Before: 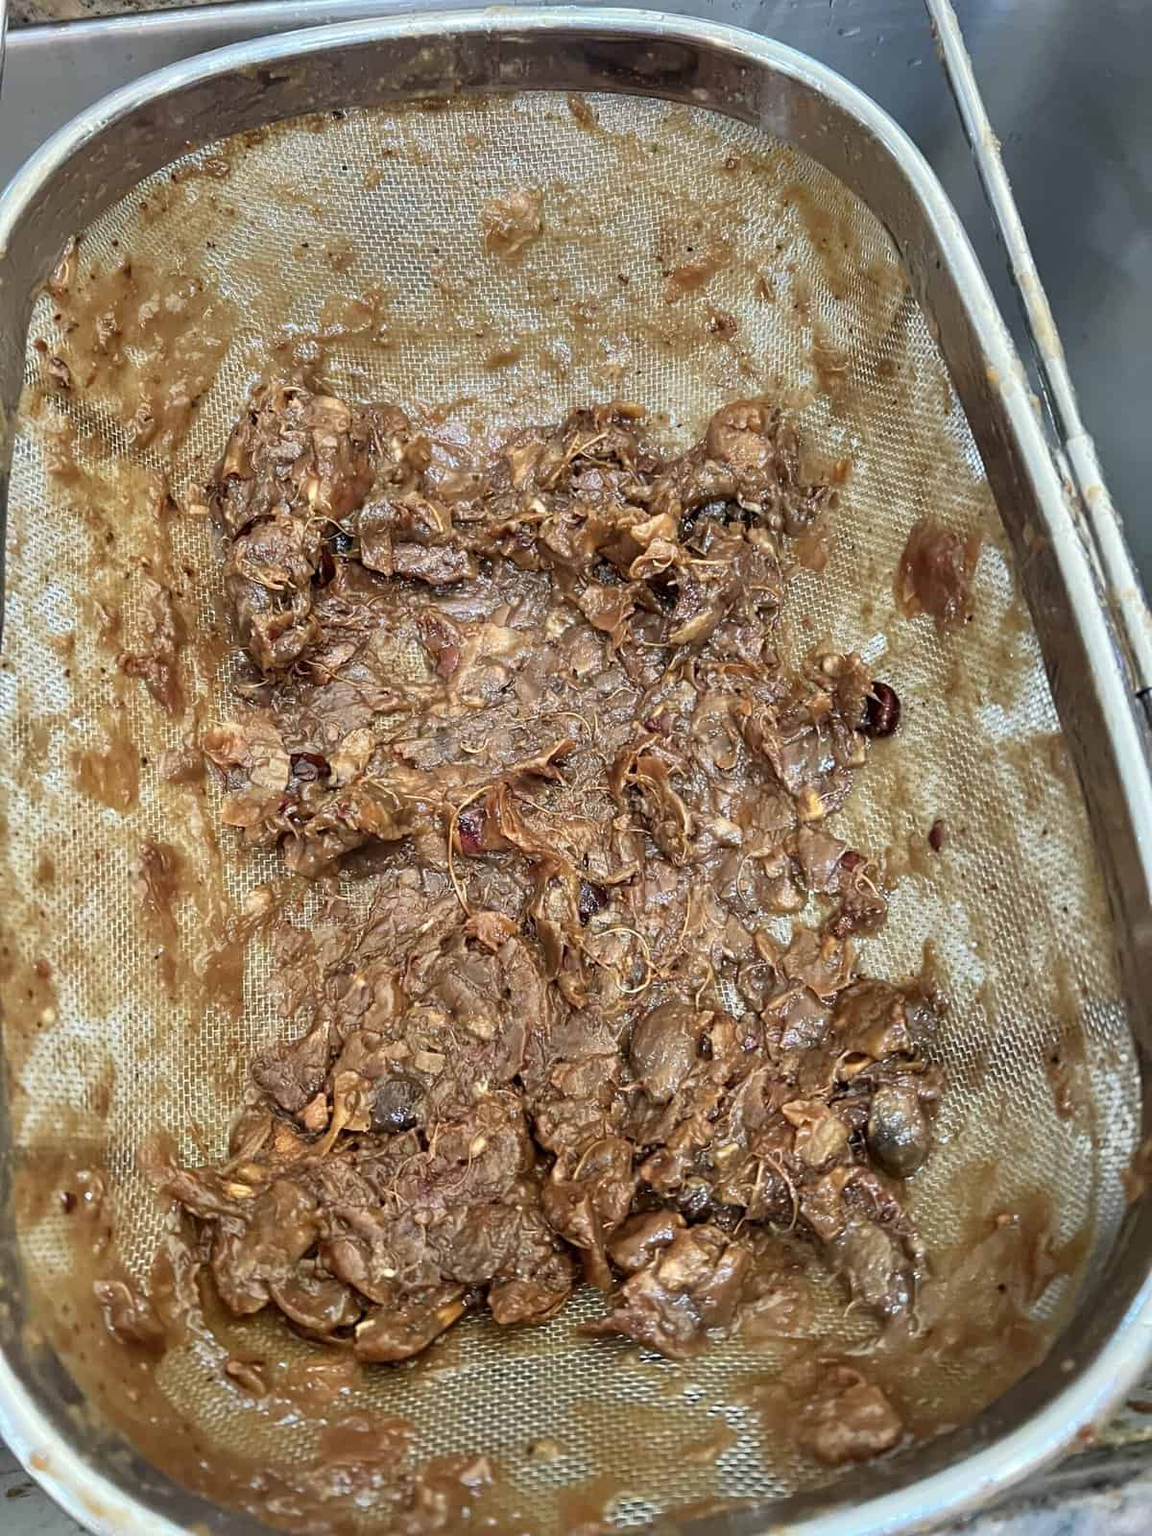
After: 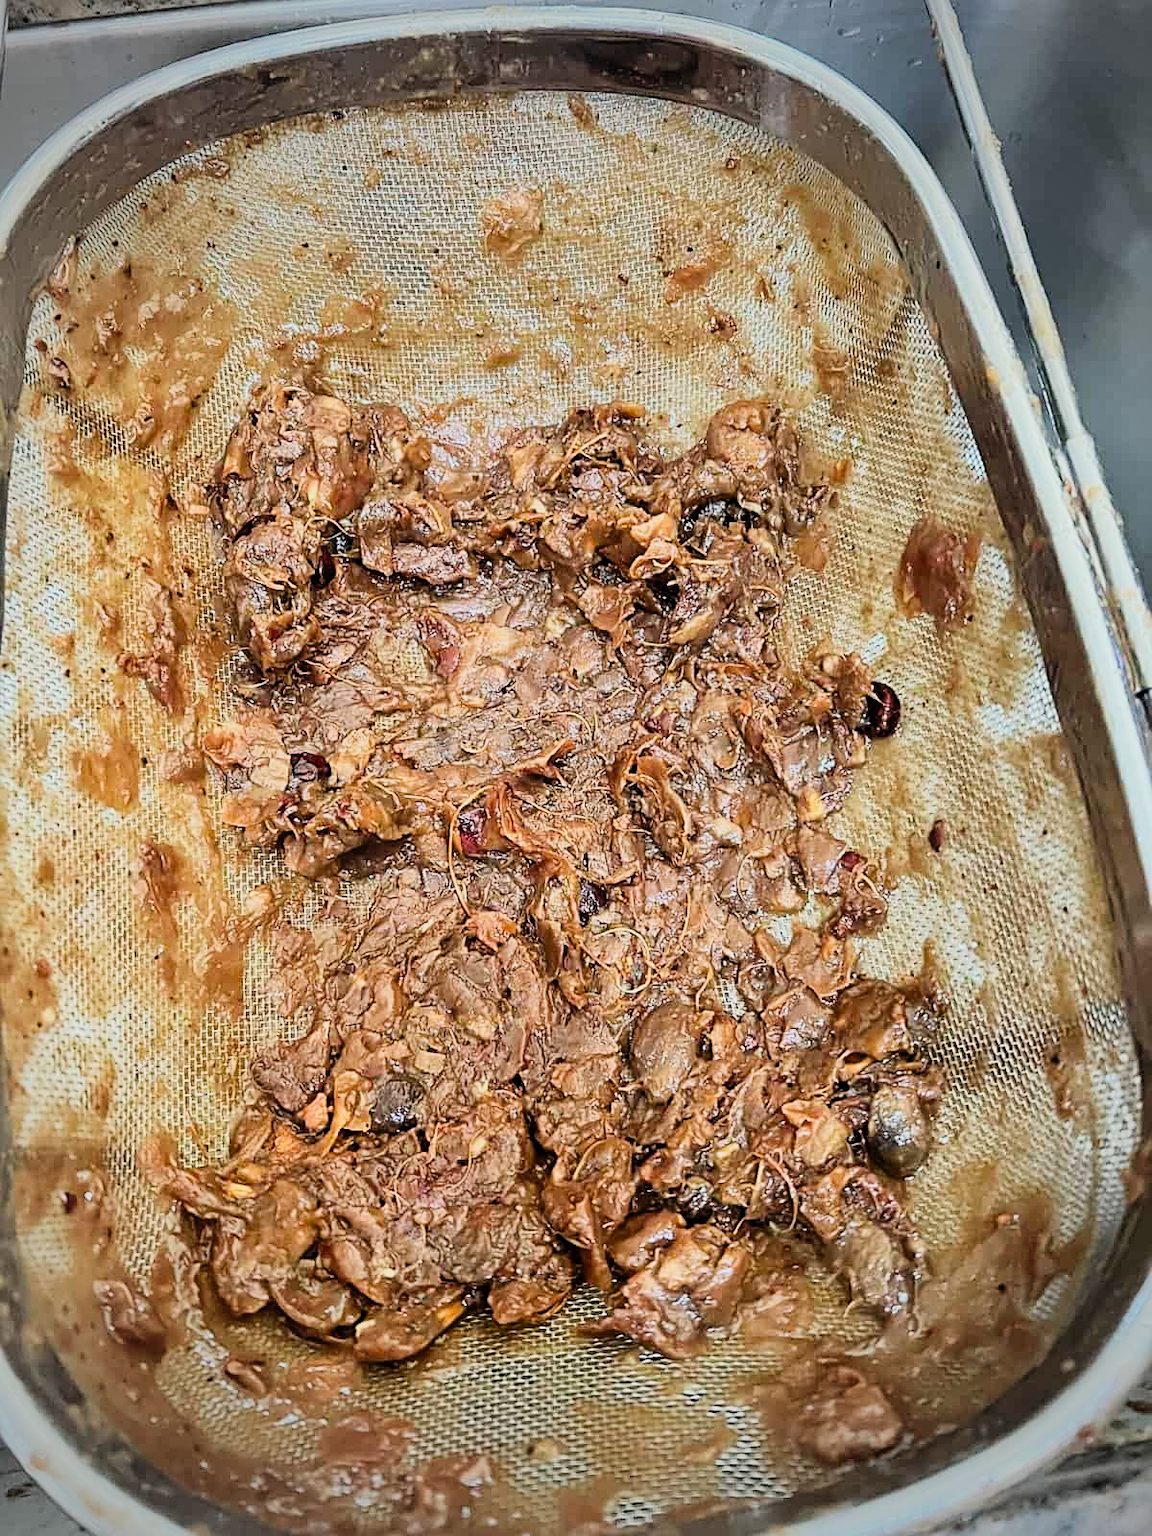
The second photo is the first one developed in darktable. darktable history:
contrast brightness saturation: contrast 0.198, brightness 0.165, saturation 0.22
vignetting: fall-off start 73.6%
sharpen: on, module defaults
filmic rgb: black relative exposure -8.51 EV, white relative exposure 5.56 EV, hardness 3.38, contrast 1.019
